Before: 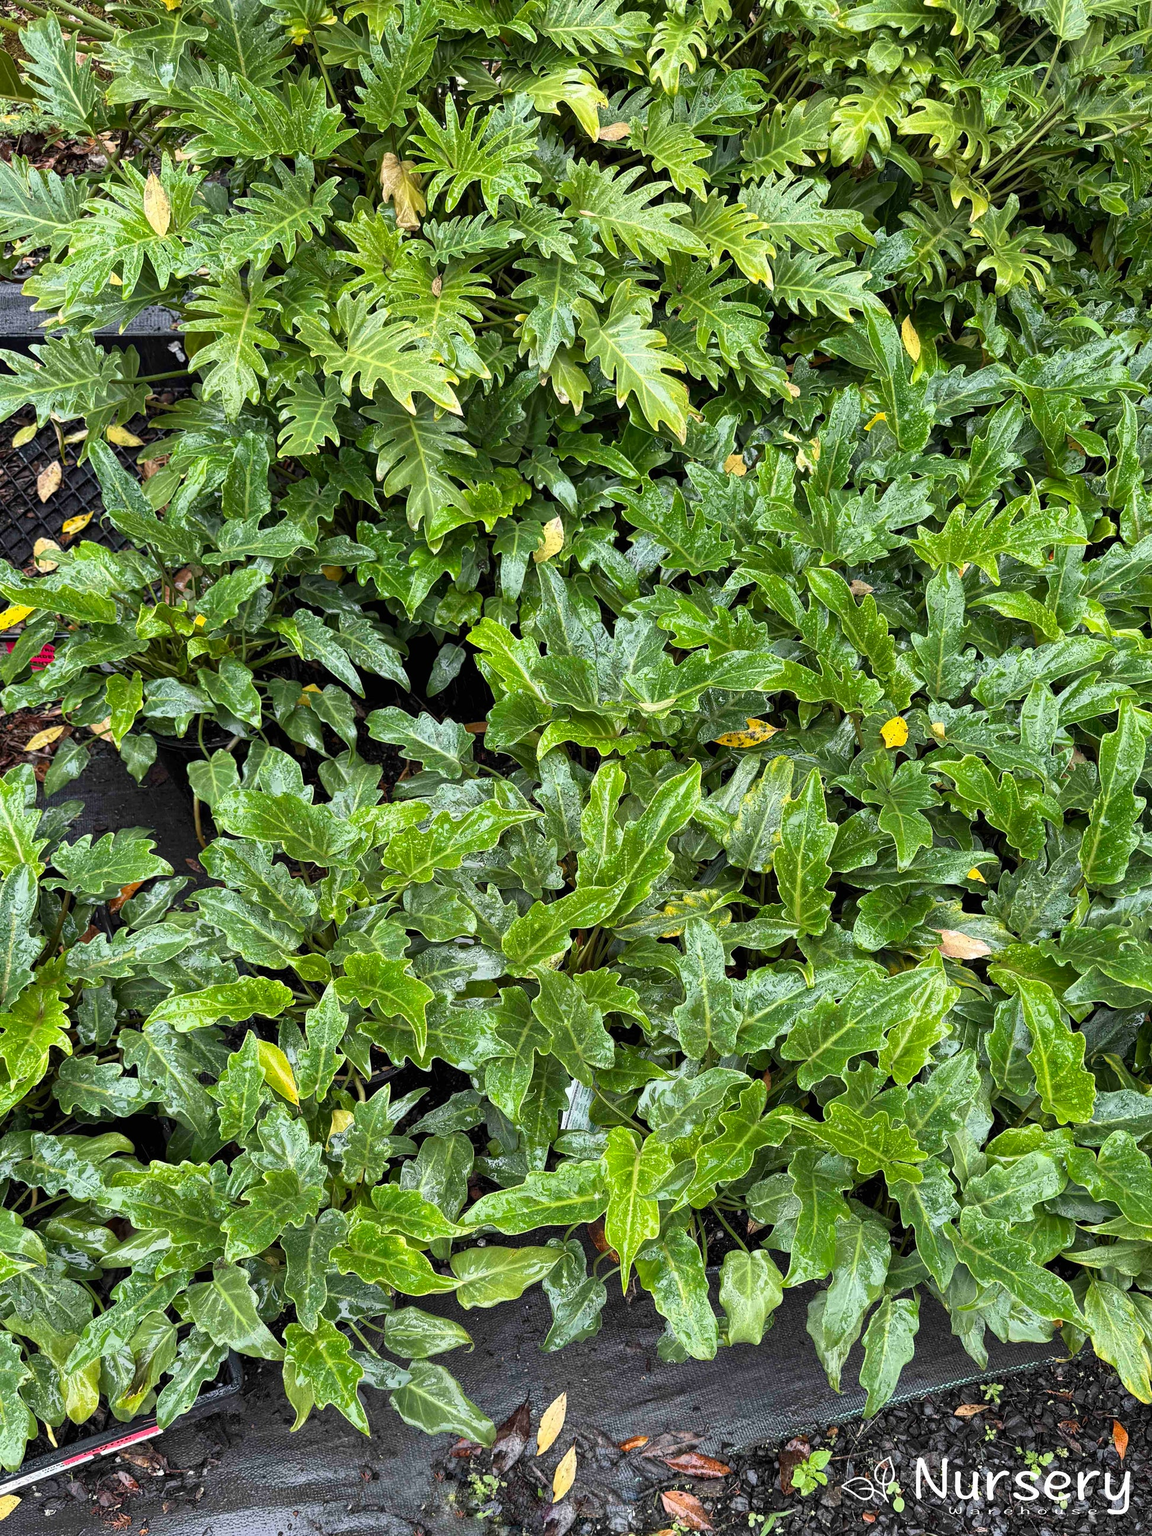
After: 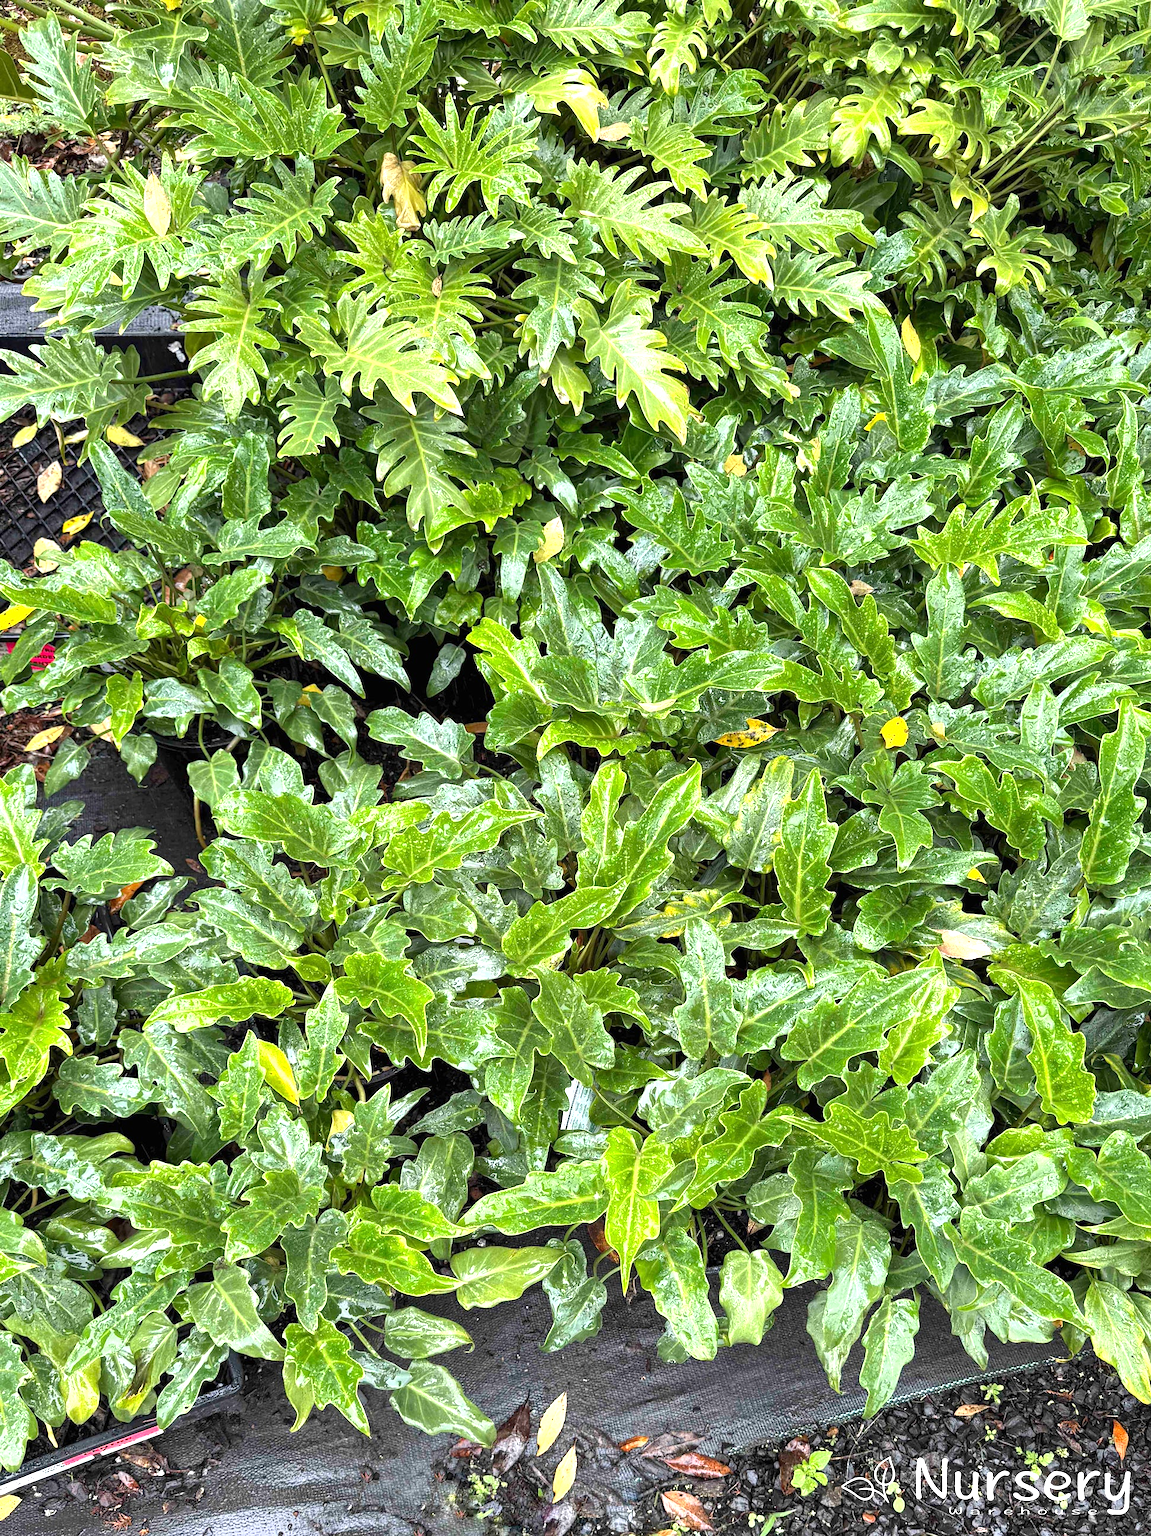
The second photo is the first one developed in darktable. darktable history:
exposure: exposure 0.736 EV, compensate highlight preservation false
